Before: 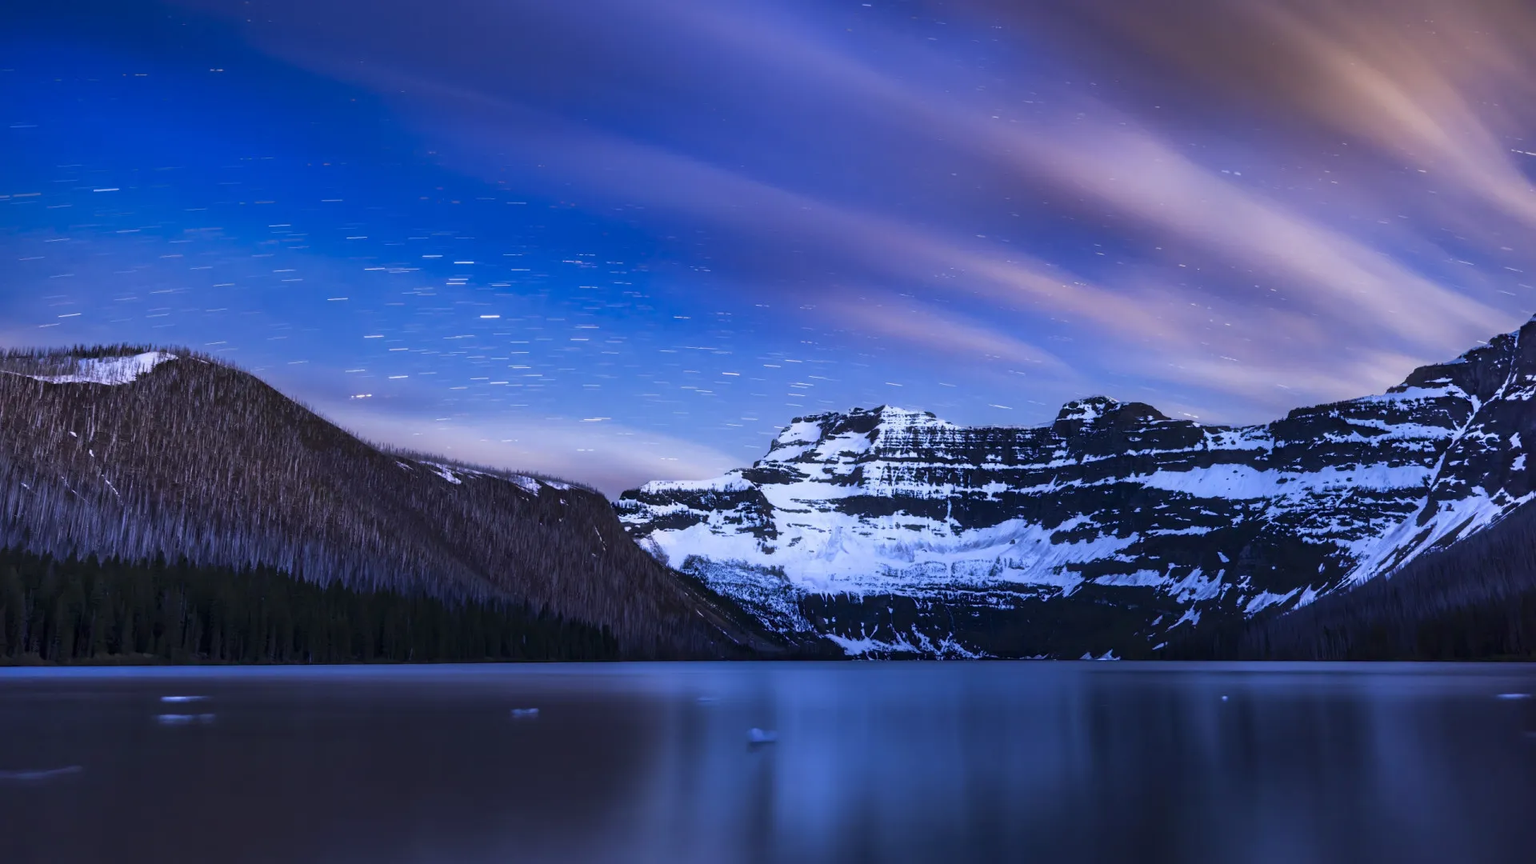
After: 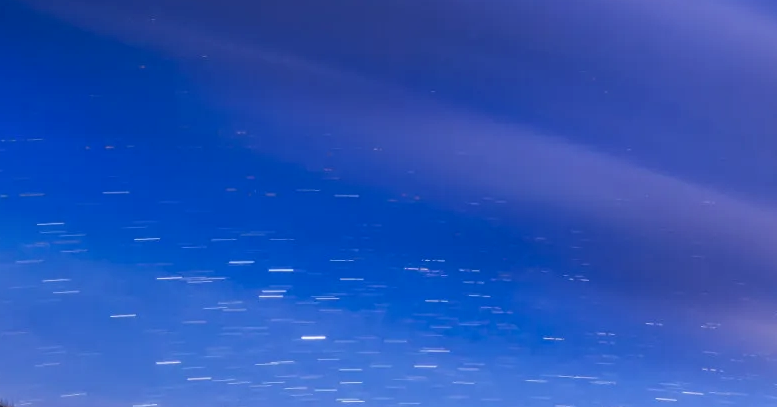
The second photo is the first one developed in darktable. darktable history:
local contrast: on, module defaults
crop: left 15.602%, top 5.447%, right 43.903%, bottom 56.862%
exposure: exposure -0.043 EV, compensate exposure bias true, compensate highlight preservation false
